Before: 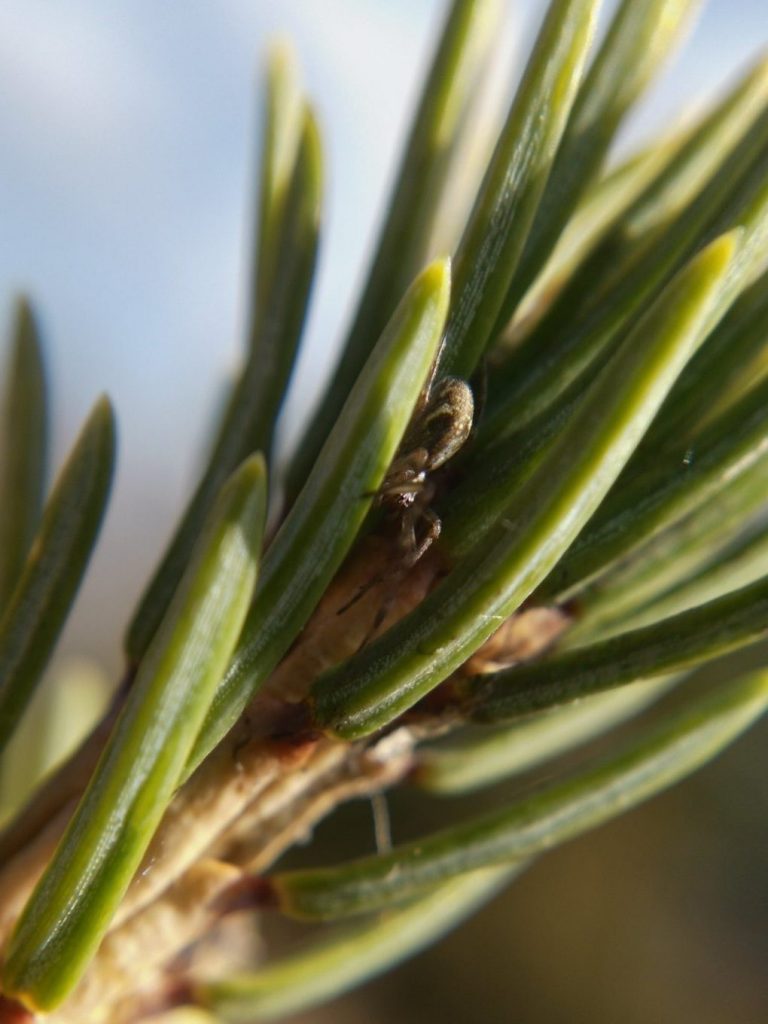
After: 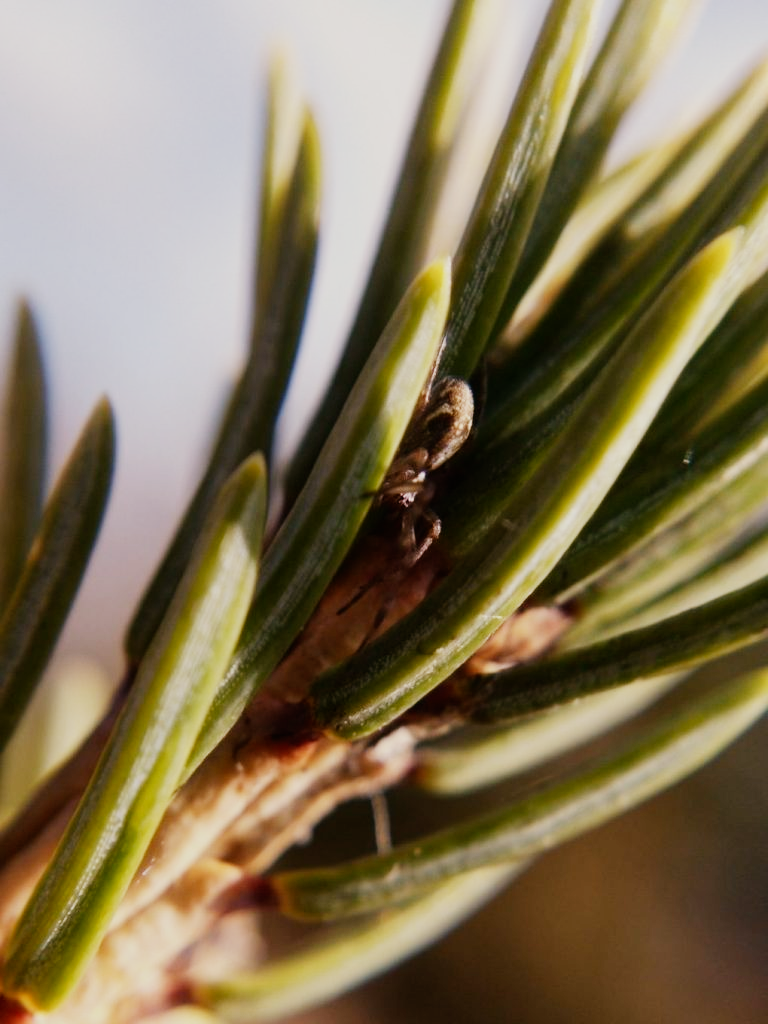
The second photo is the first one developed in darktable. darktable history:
exposure: black level correction 0.001, exposure 0.191 EV, compensate highlight preservation false
sigmoid: skew -0.2, preserve hue 0%, red attenuation 0.1, red rotation 0.035, green attenuation 0.1, green rotation -0.017, blue attenuation 0.15, blue rotation -0.052, base primaries Rec2020
white balance: red 1.188, blue 1.11
color correction: highlights a* -4.73, highlights b* 5.06, saturation 0.97
